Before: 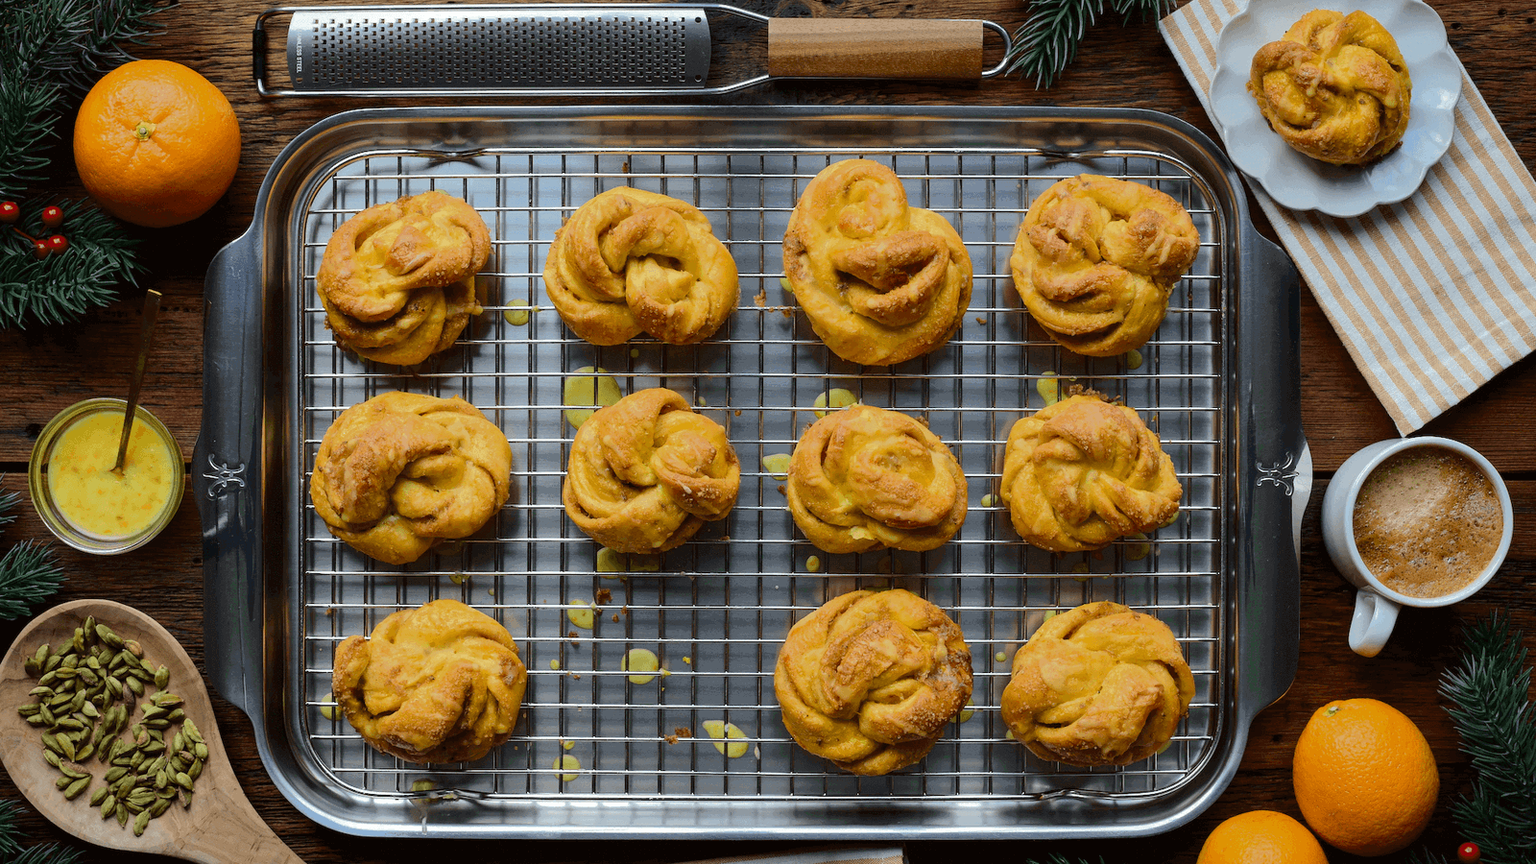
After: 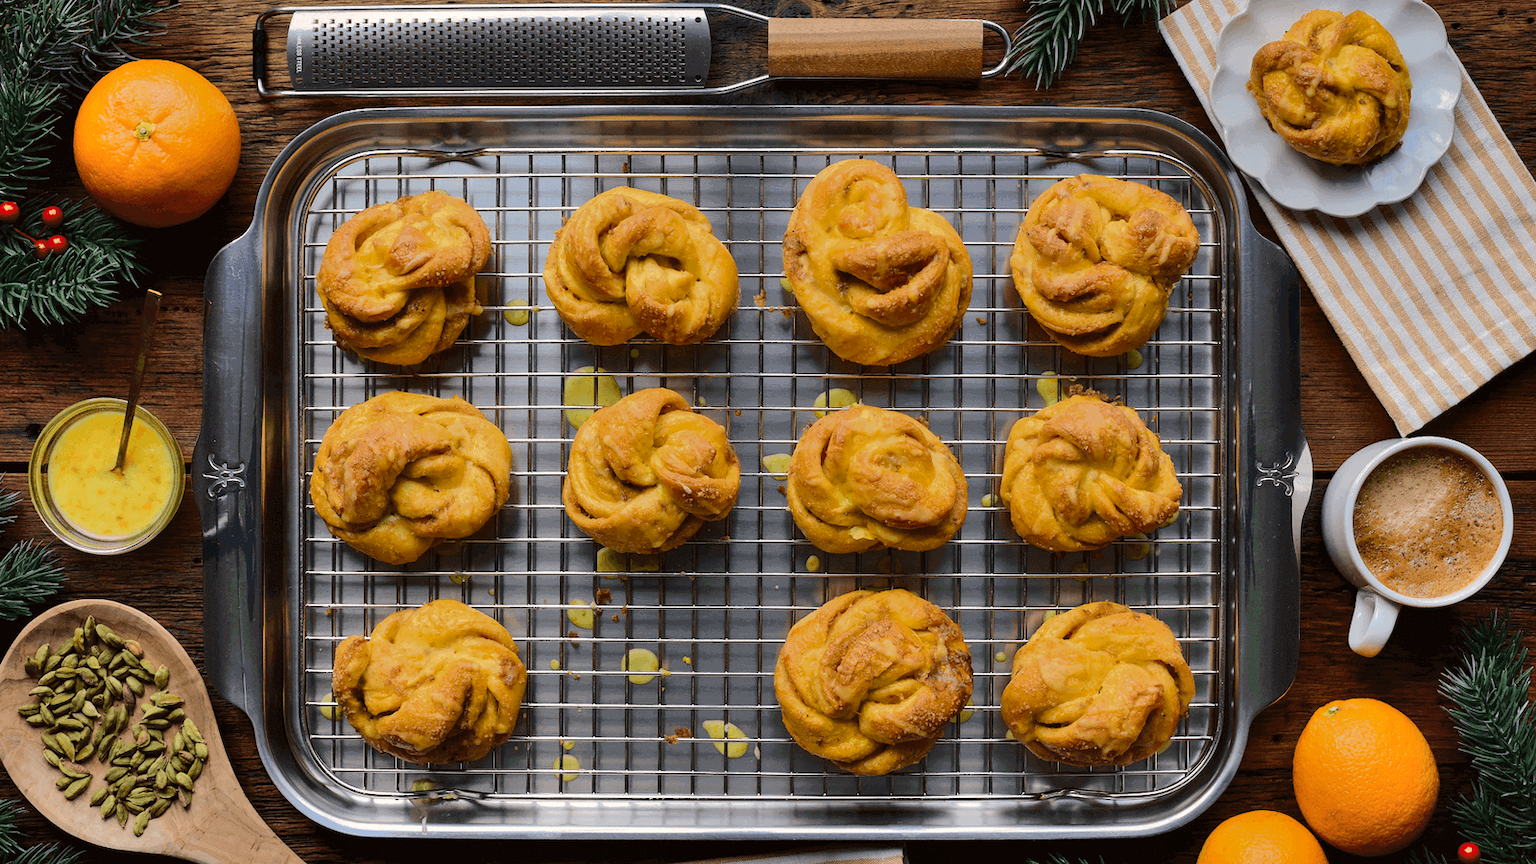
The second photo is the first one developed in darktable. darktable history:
shadows and highlights: shadows 52.34, highlights -28.23, soften with gaussian
color correction: highlights a* 5.81, highlights b* 4.84
